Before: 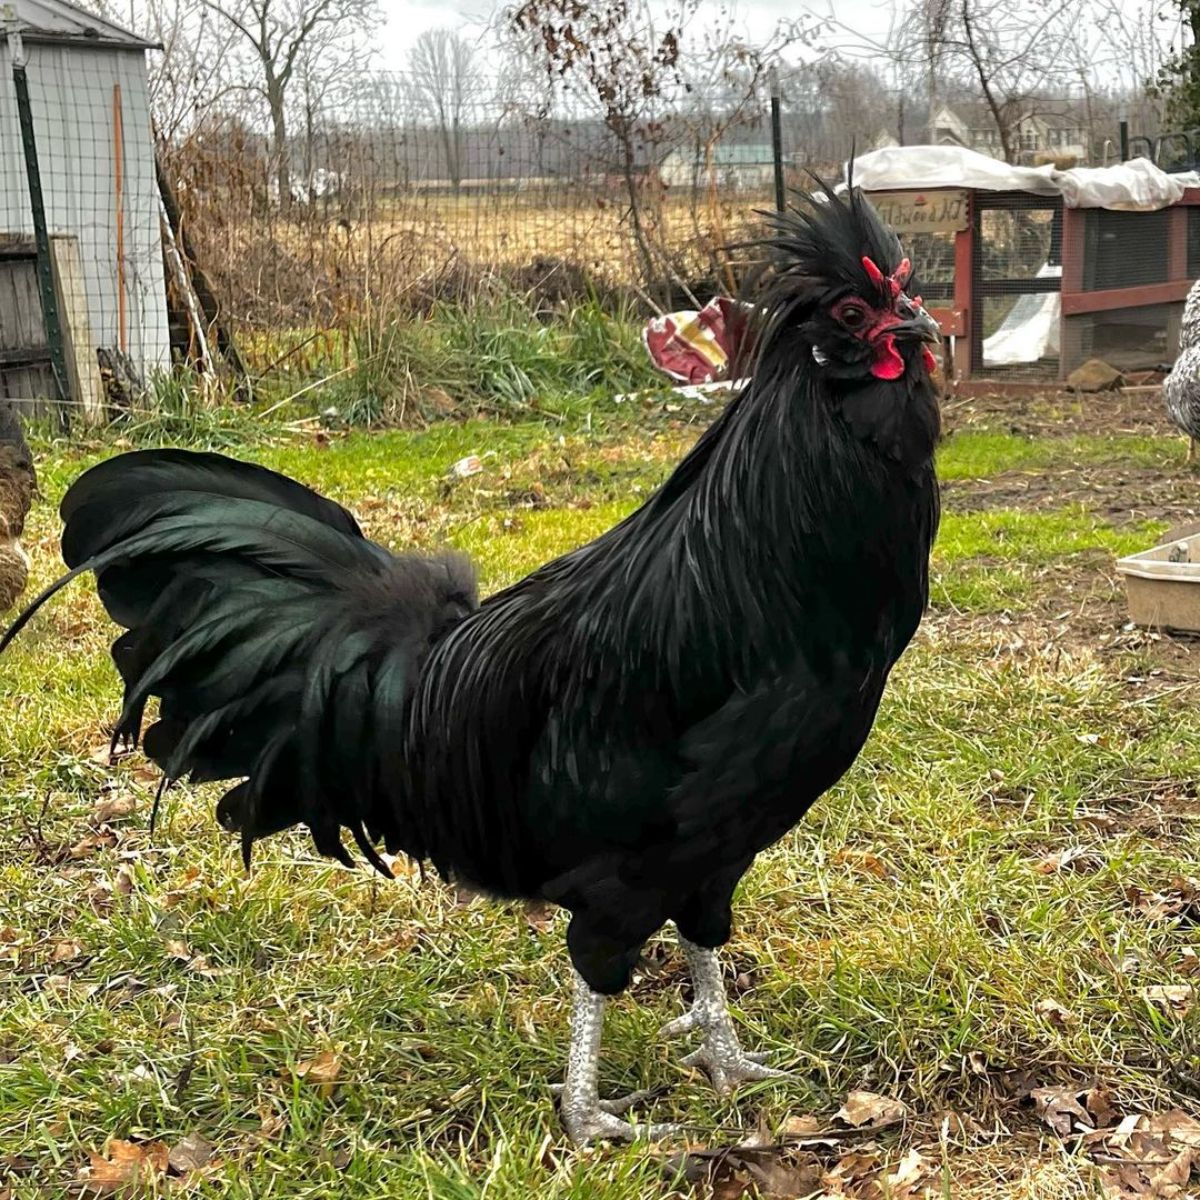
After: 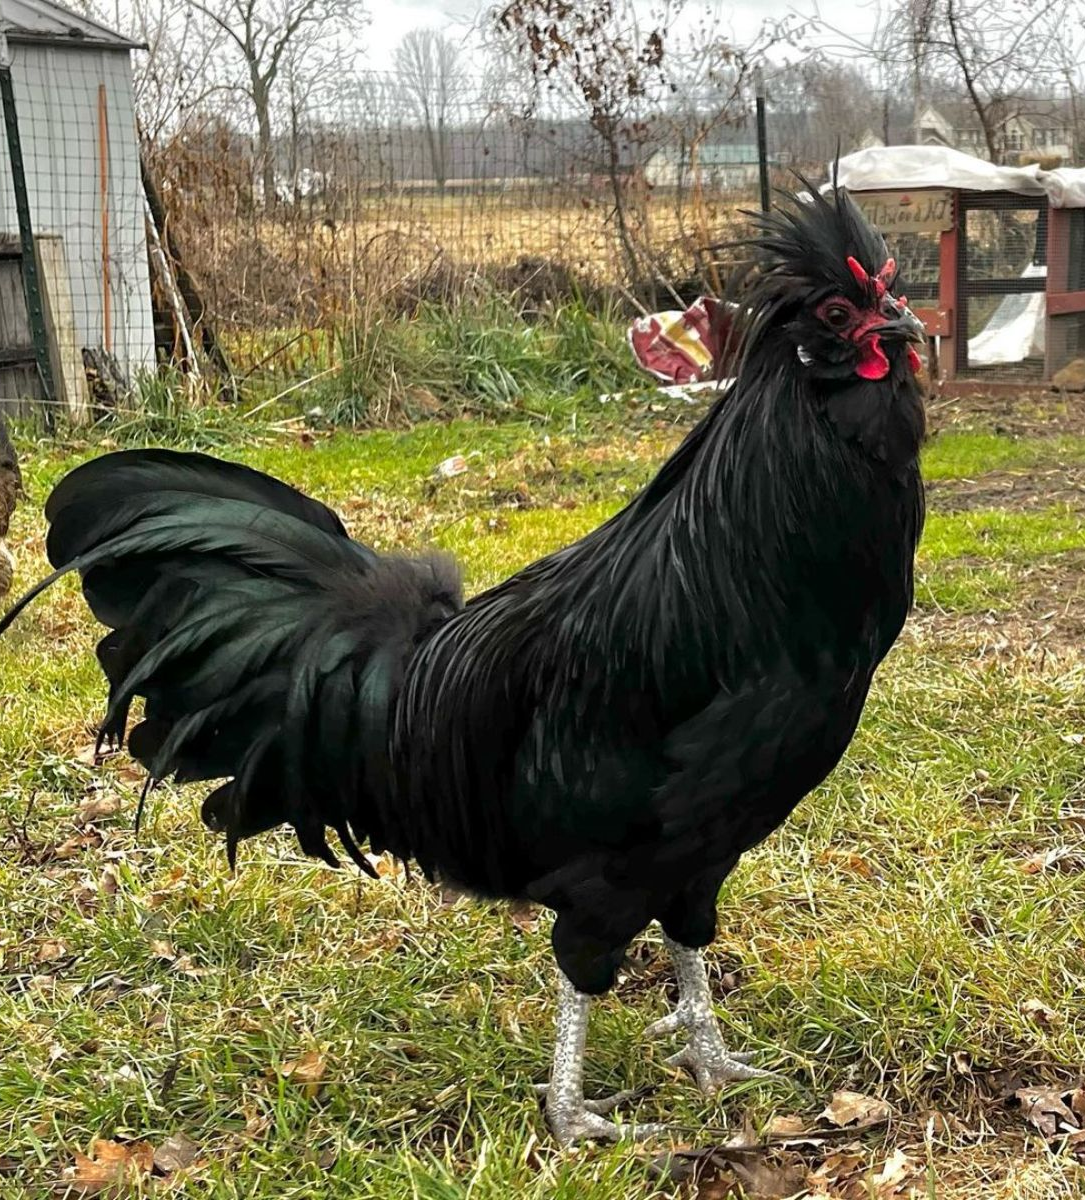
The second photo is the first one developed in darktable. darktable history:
crop and rotate: left 1.304%, right 8.237%
